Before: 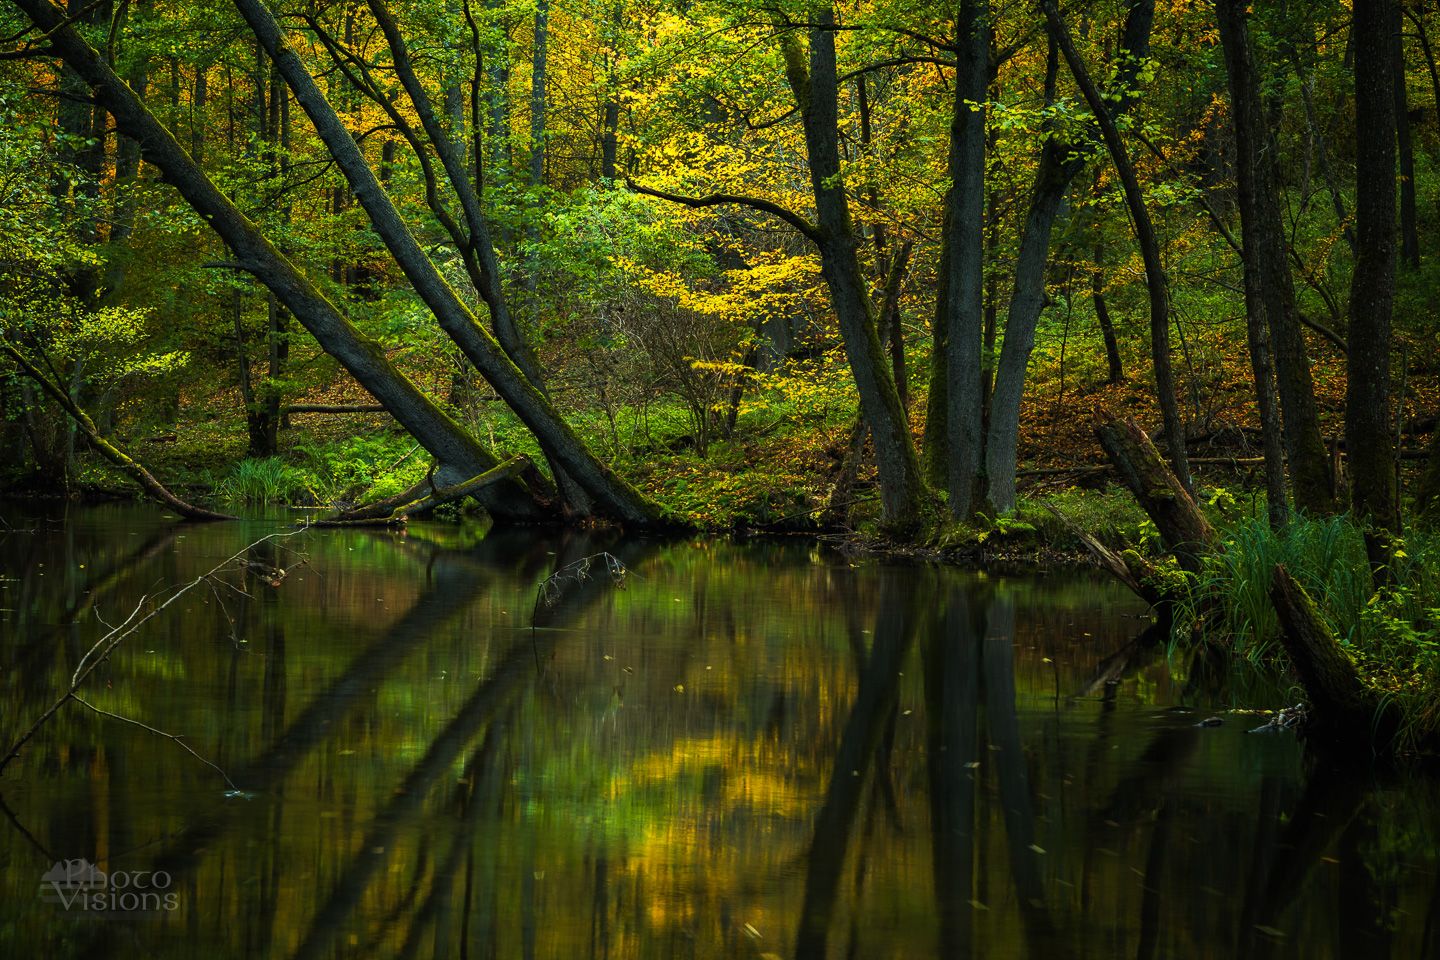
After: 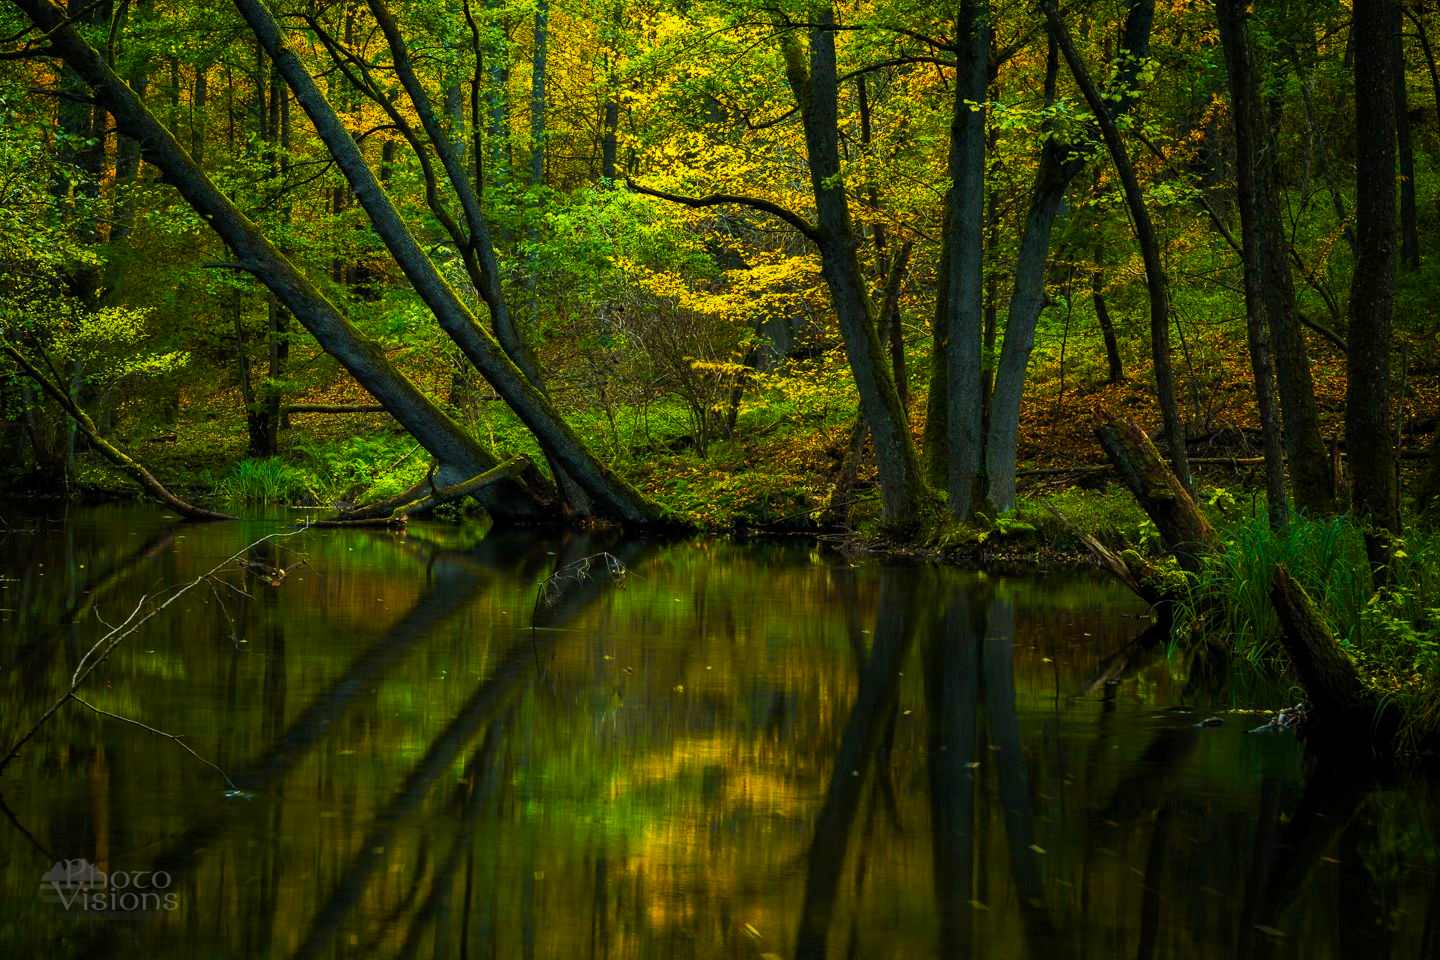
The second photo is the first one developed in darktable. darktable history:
color balance rgb: linear chroma grading › global chroma 9.732%, perceptual saturation grading › global saturation 24.894%
exposure: black level correction 0.001, compensate highlight preservation false
